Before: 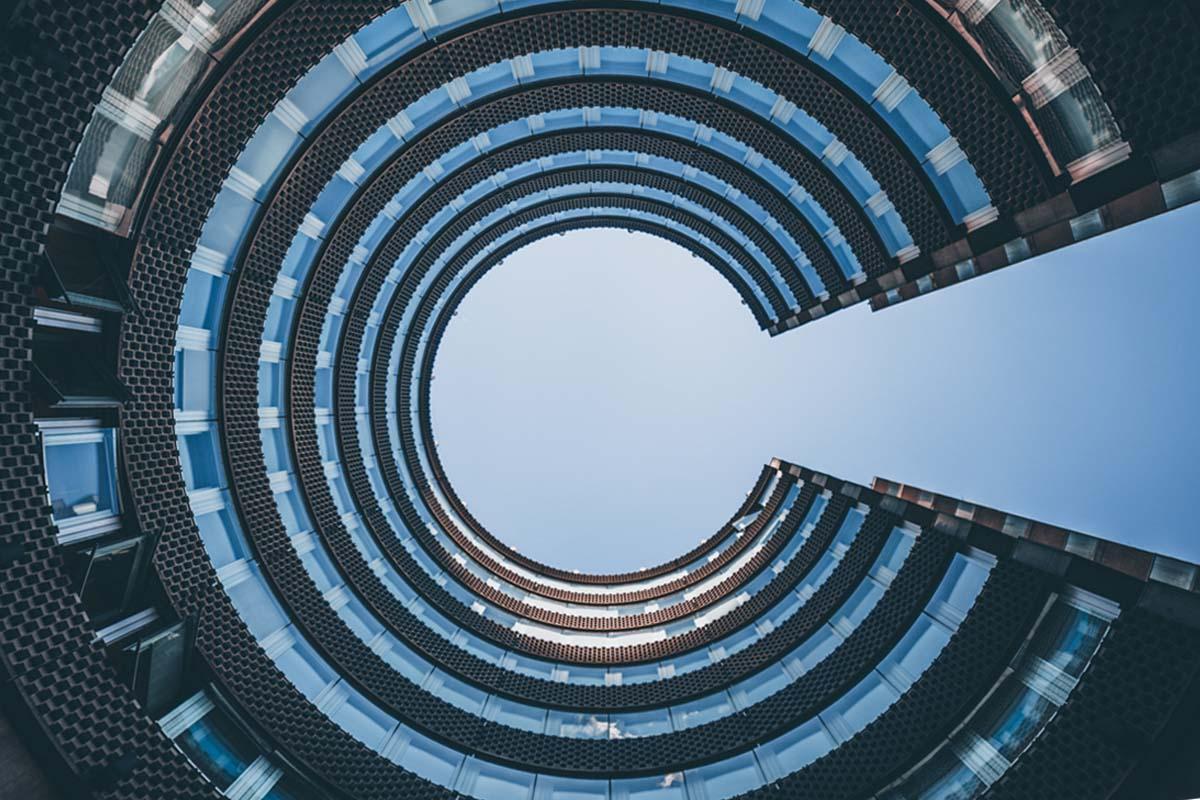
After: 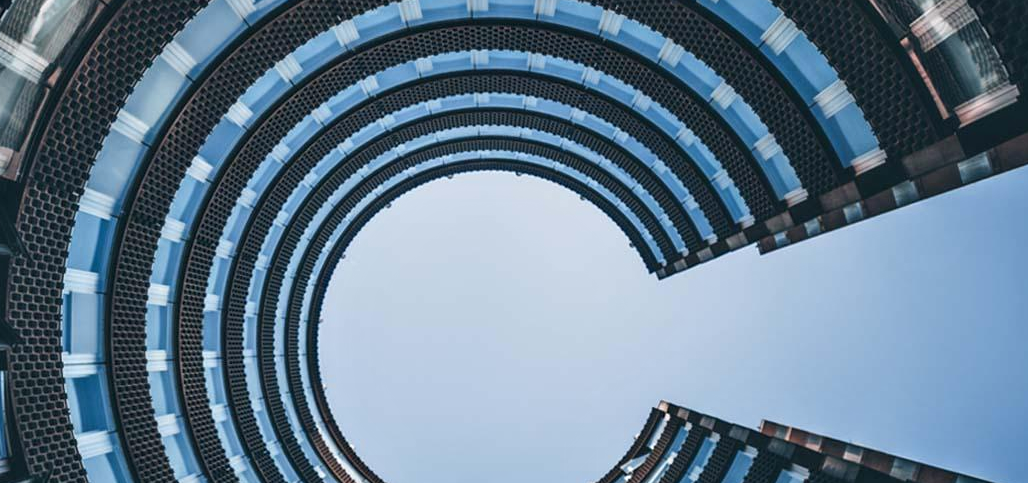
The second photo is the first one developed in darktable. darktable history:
crop and rotate: left 9.345%, top 7.22%, right 4.982%, bottom 32.331%
contrast equalizer: y [[0.514, 0.573, 0.581, 0.508, 0.5, 0.5], [0.5 ×6], [0.5 ×6], [0 ×6], [0 ×6]], mix 0.79
